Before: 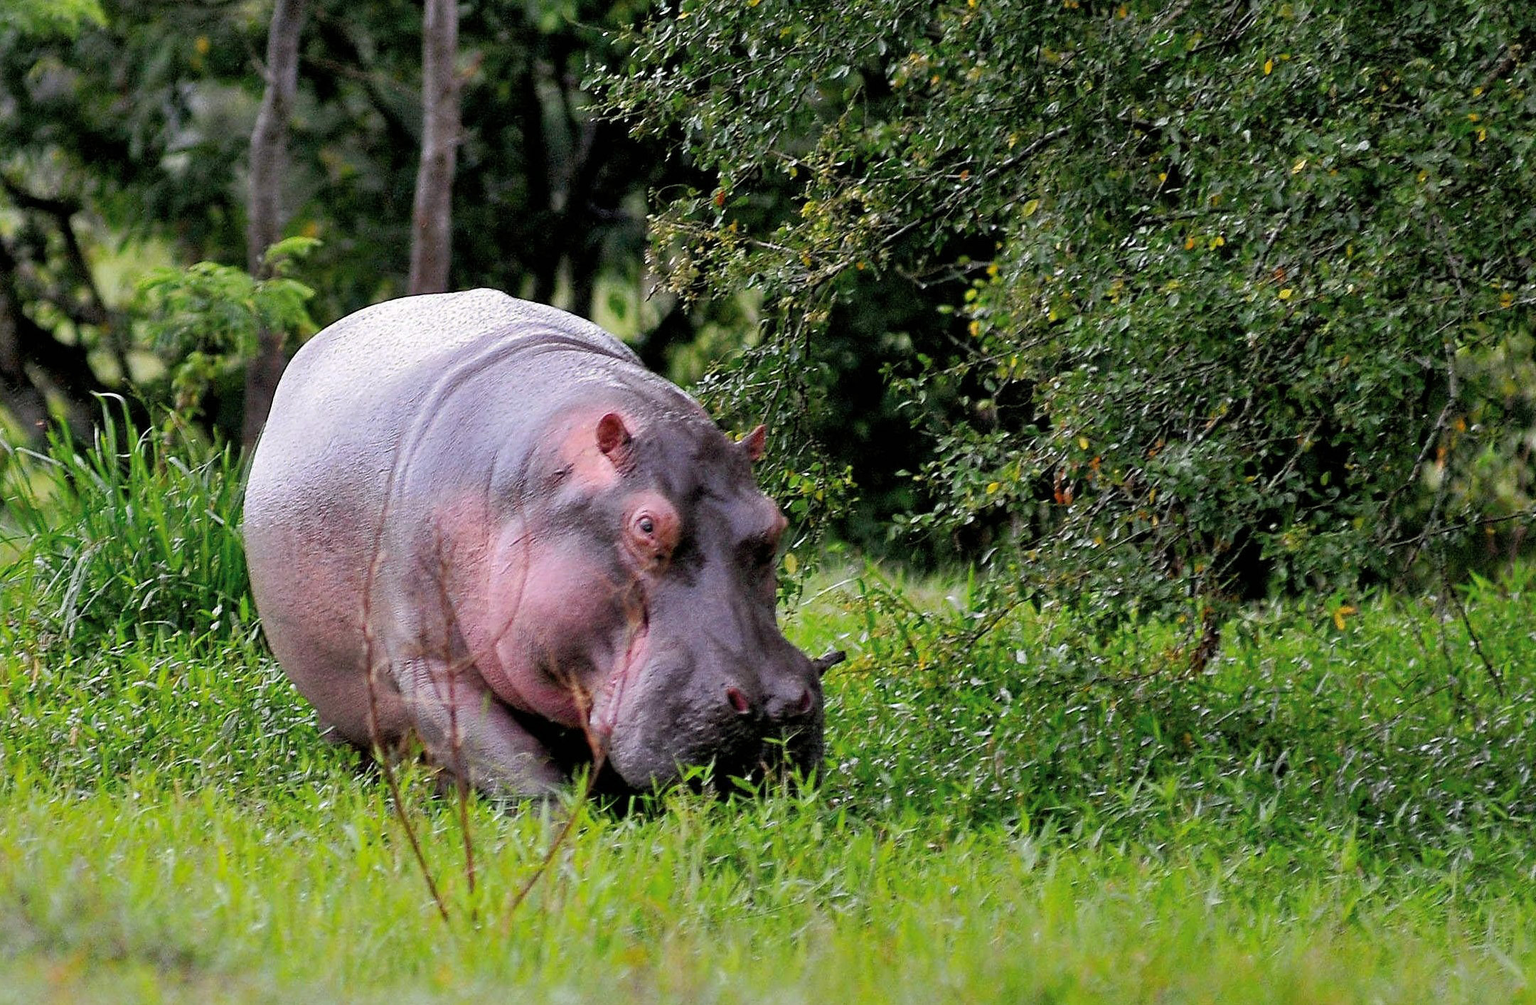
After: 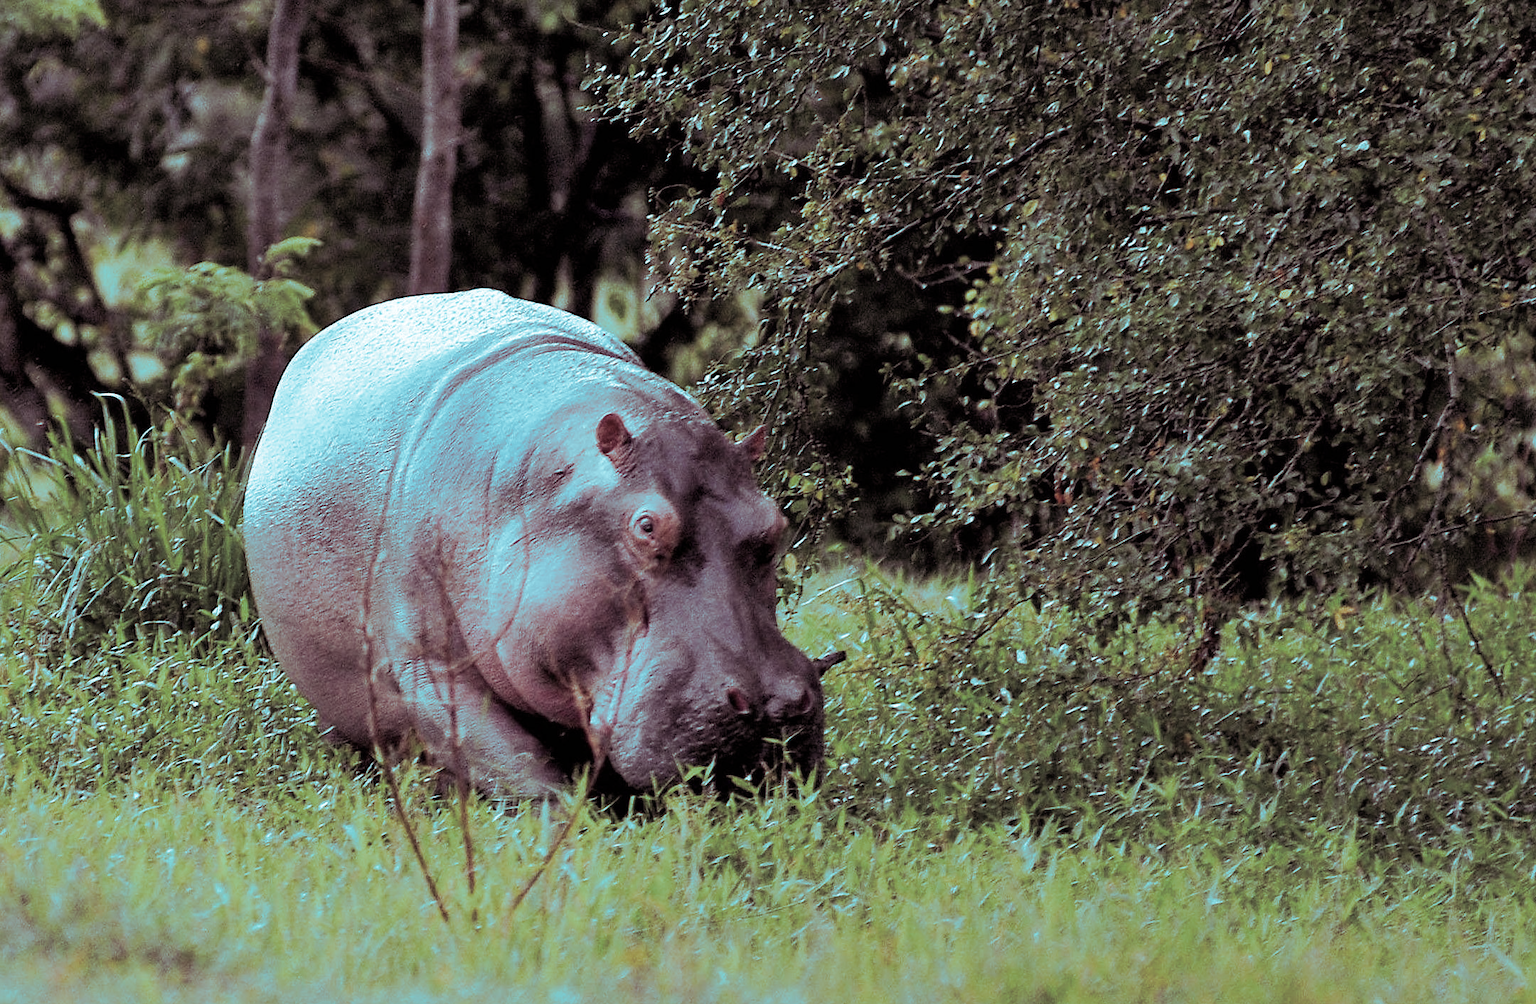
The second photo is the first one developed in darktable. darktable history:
contrast brightness saturation: contrast 0.1, saturation -0.36
exposure: compensate highlight preservation false
split-toning: shadows › hue 327.6°, highlights › hue 198°, highlights › saturation 0.55, balance -21.25, compress 0%
